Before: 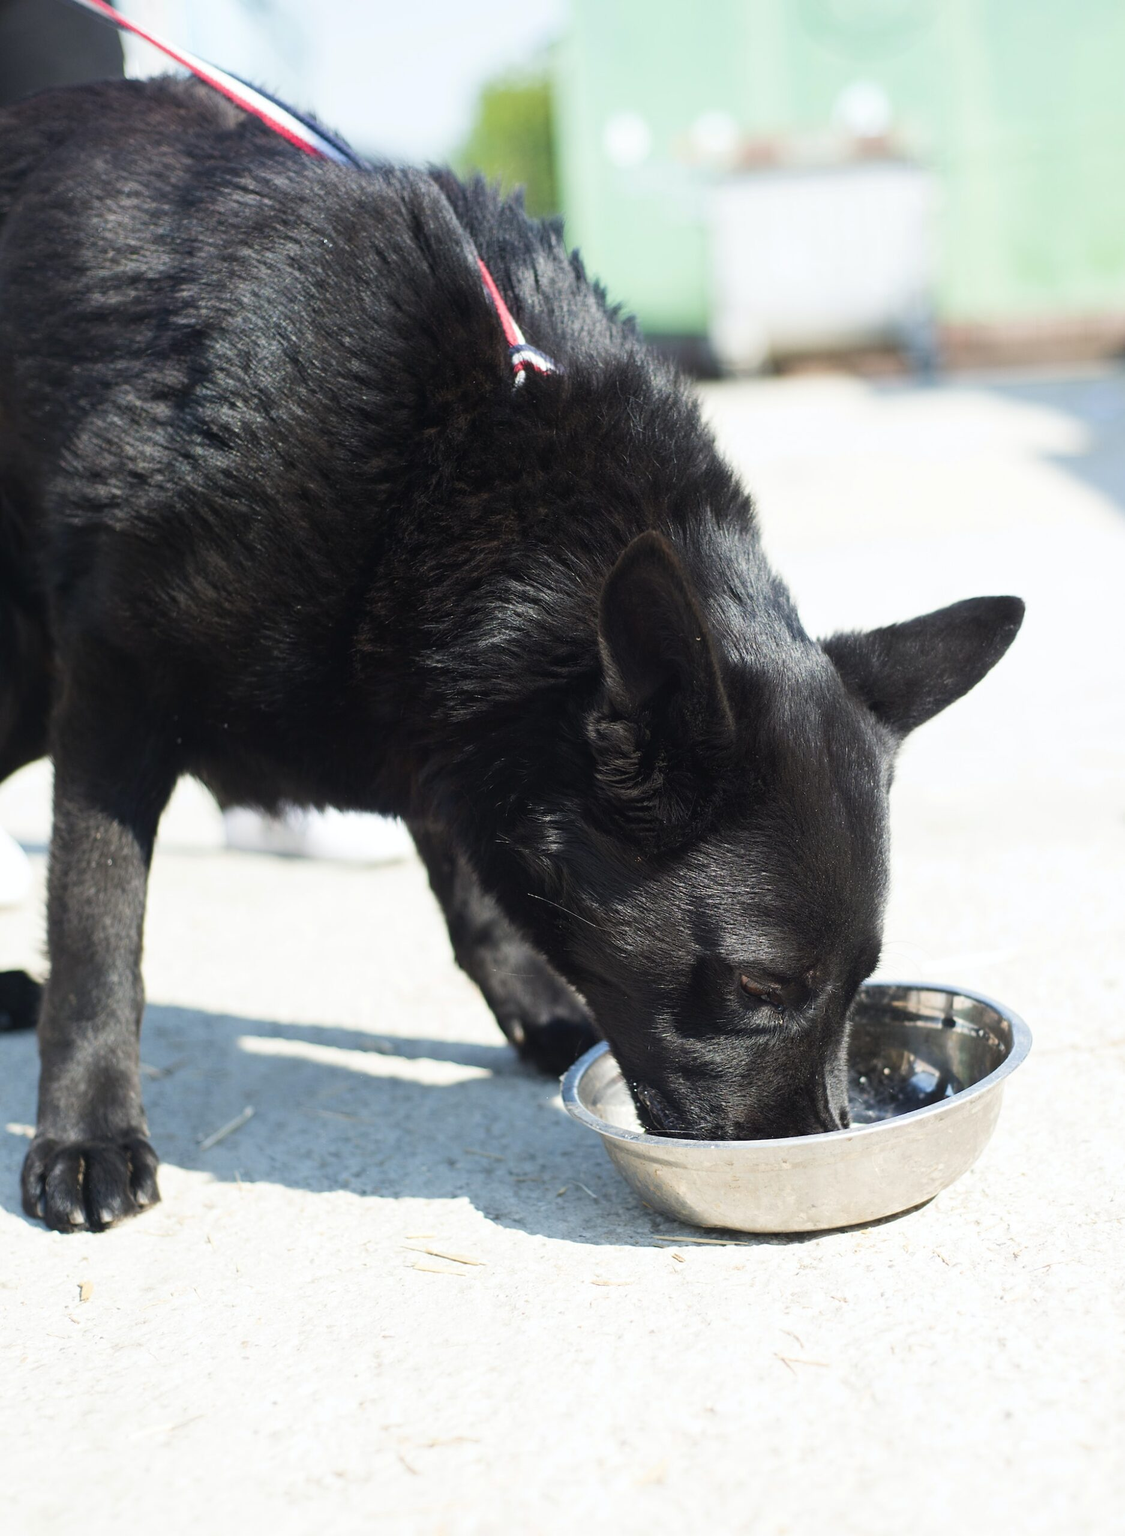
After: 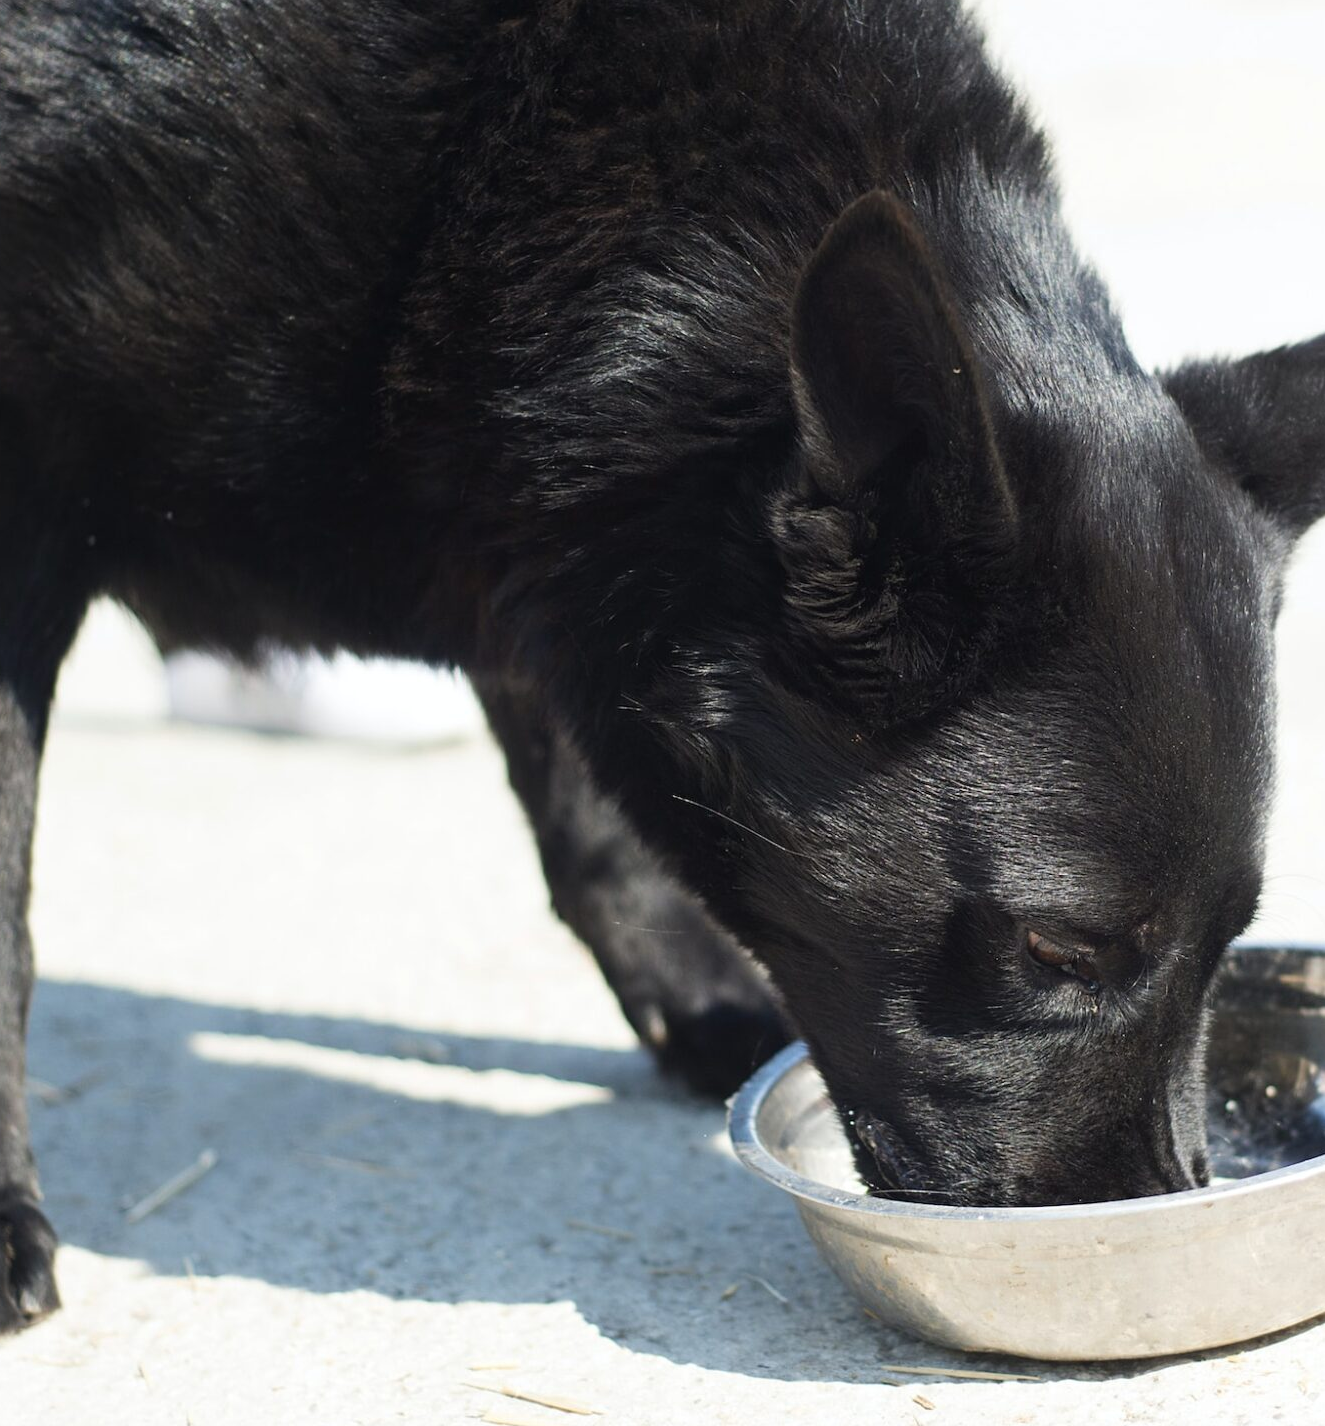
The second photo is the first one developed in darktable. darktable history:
crop: left 11.086%, top 27.128%, right 18.245%, bottom 17.162%
